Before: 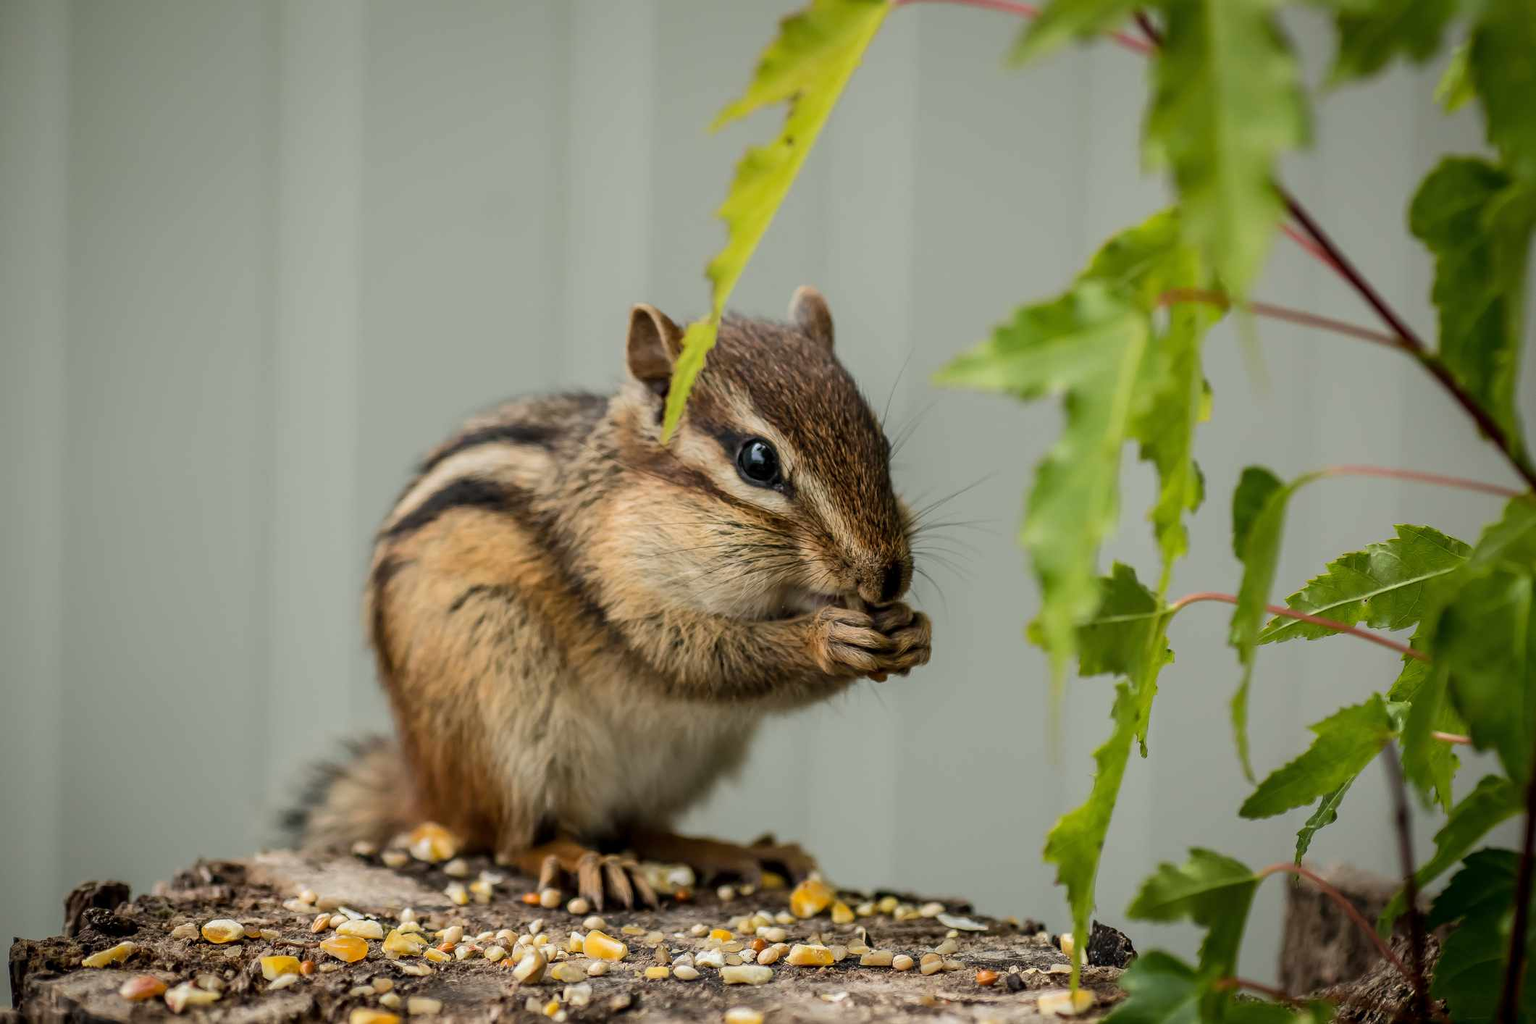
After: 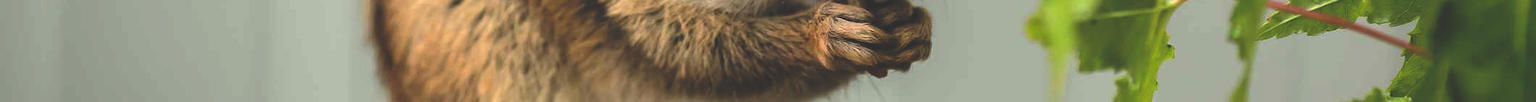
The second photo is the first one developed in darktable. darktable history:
rgb curve: curves: ch0 [(0, 0.186) (0.314, 0.284) (0.775, 0.708) (1, 1)], compensate middle gray true, preserve colors none
exposure: exposure 0.556 EV, compensate highlight preservation false
crop and rotate: top 59.084%, bottom 30.916%
